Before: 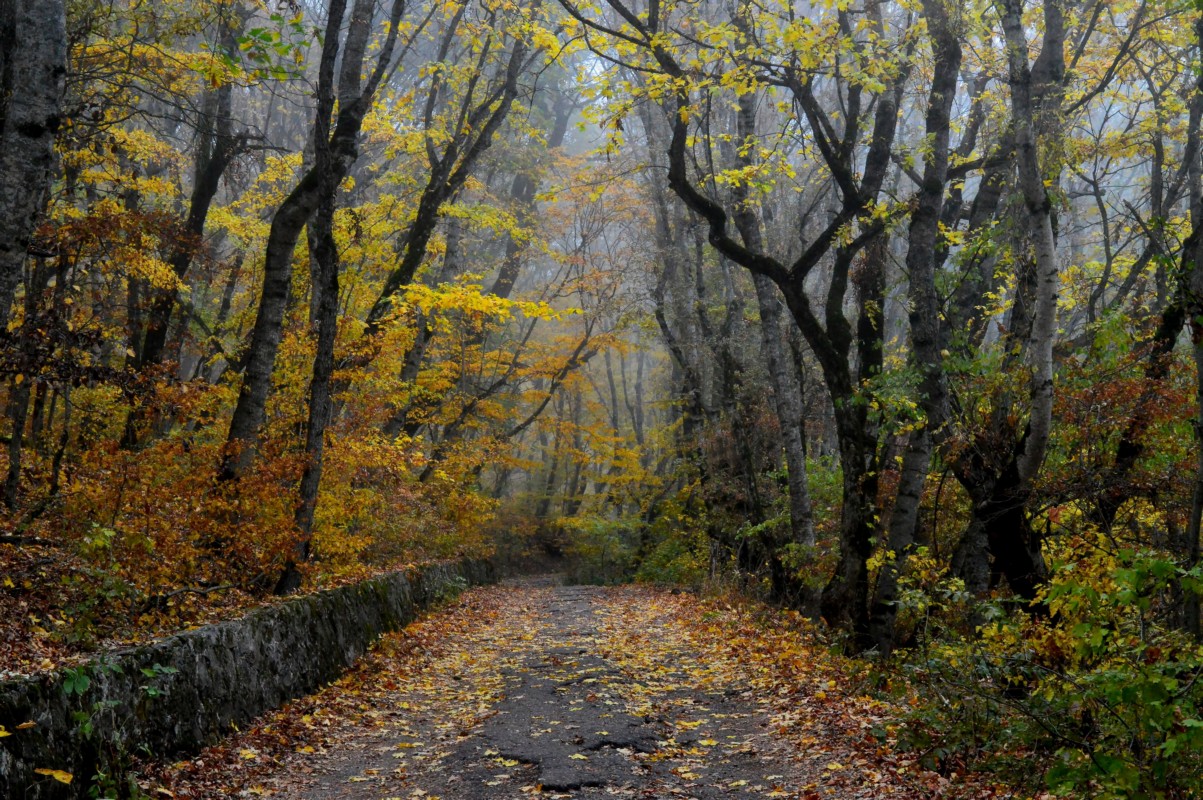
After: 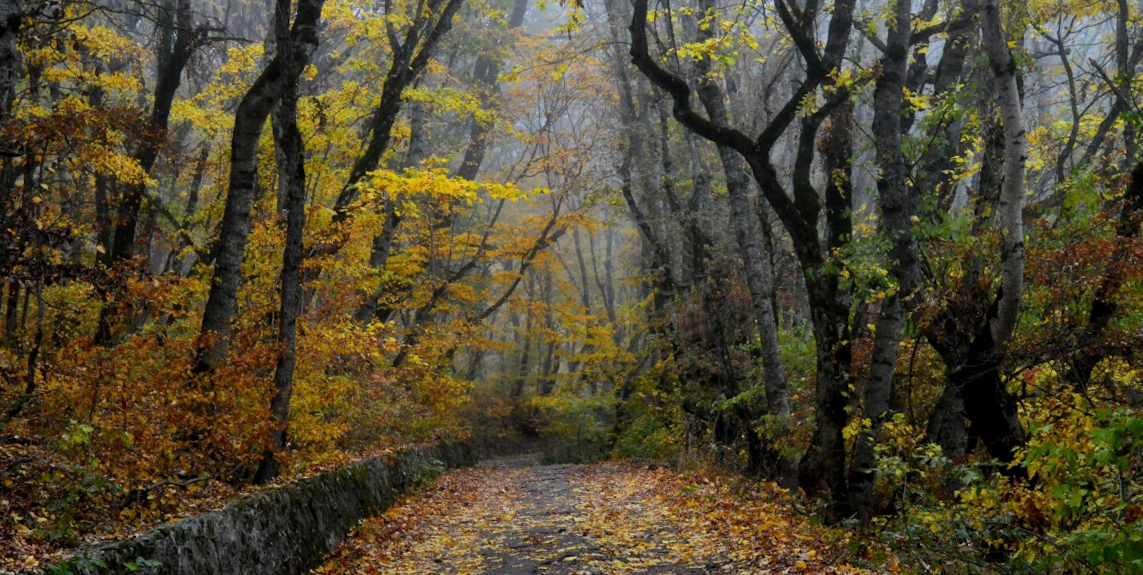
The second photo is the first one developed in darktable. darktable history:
crop: top 13.819%, bottom 11.169%
rotate and perspective: rotation -2.12°, lens shift (vertical) 0.009, lens shift (horizontal) -0.008, automatic cropping original format, crop left 0.036, crop right 0.964, crop top 0.05, crop bottom 0.959
